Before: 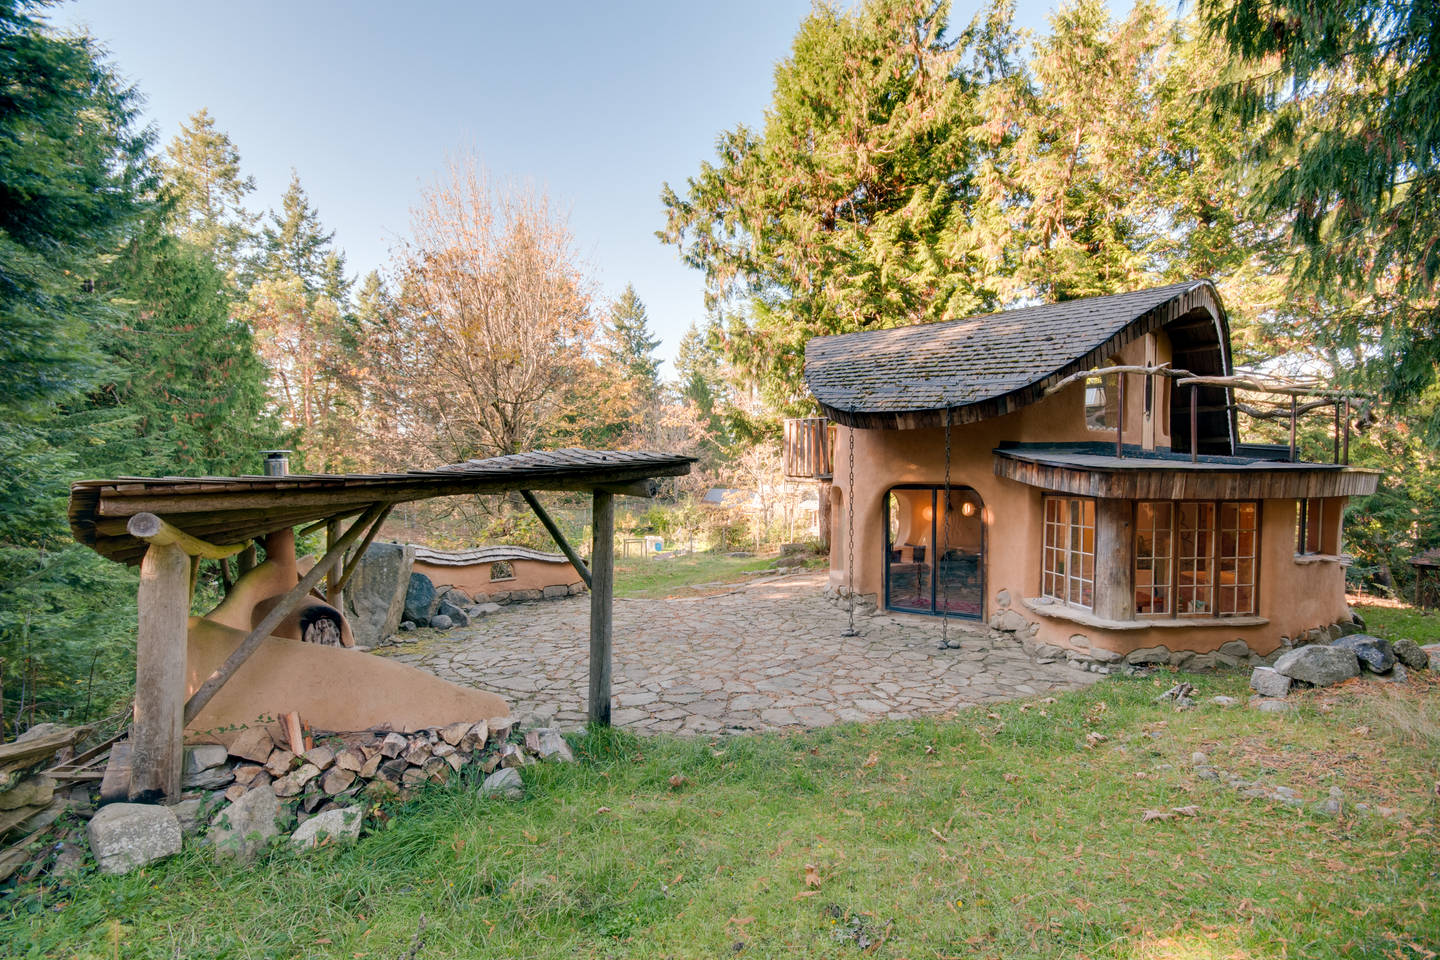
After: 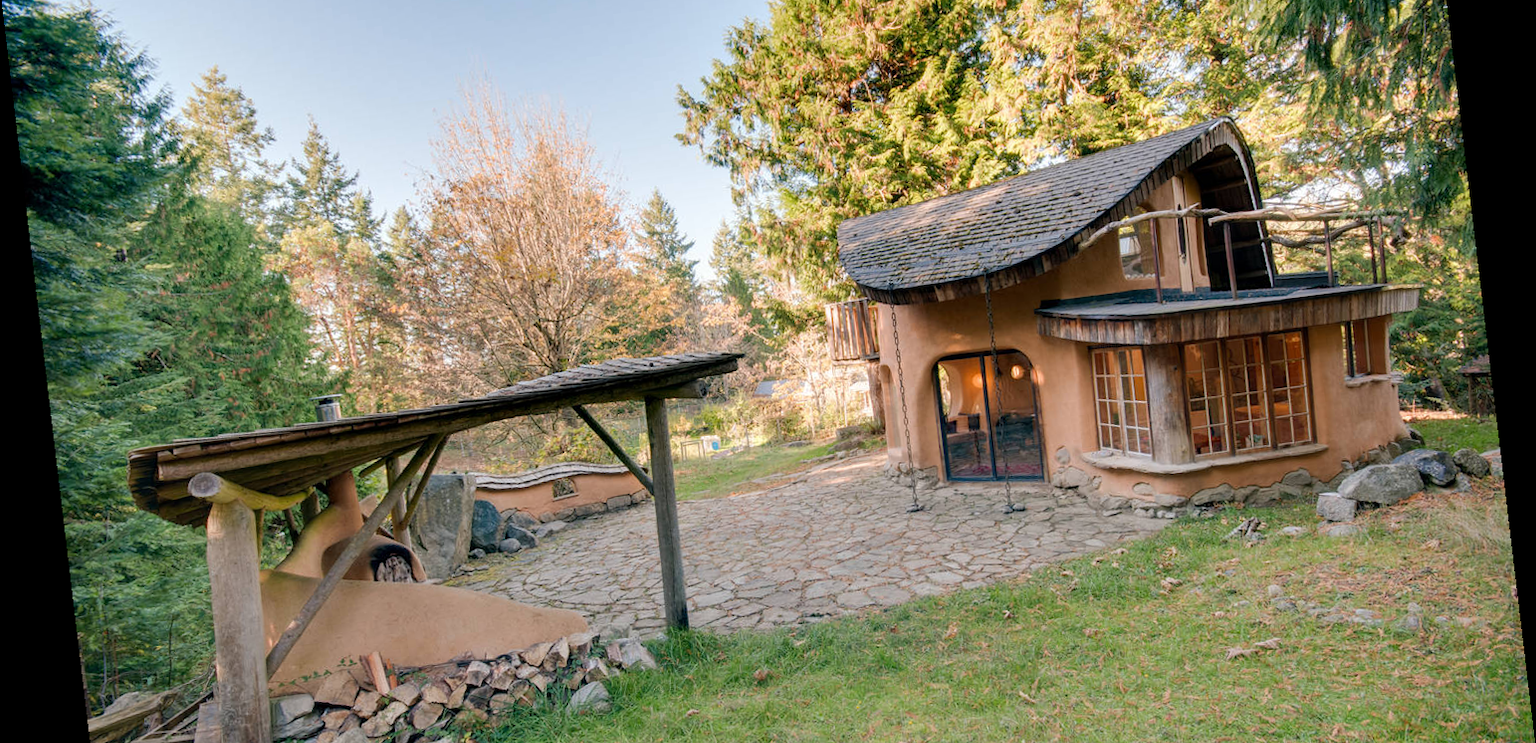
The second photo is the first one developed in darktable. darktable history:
crop: top 16.727%, bottom 16.727%
rotate and perspective: rotation -6.83°, automatic cropping off
